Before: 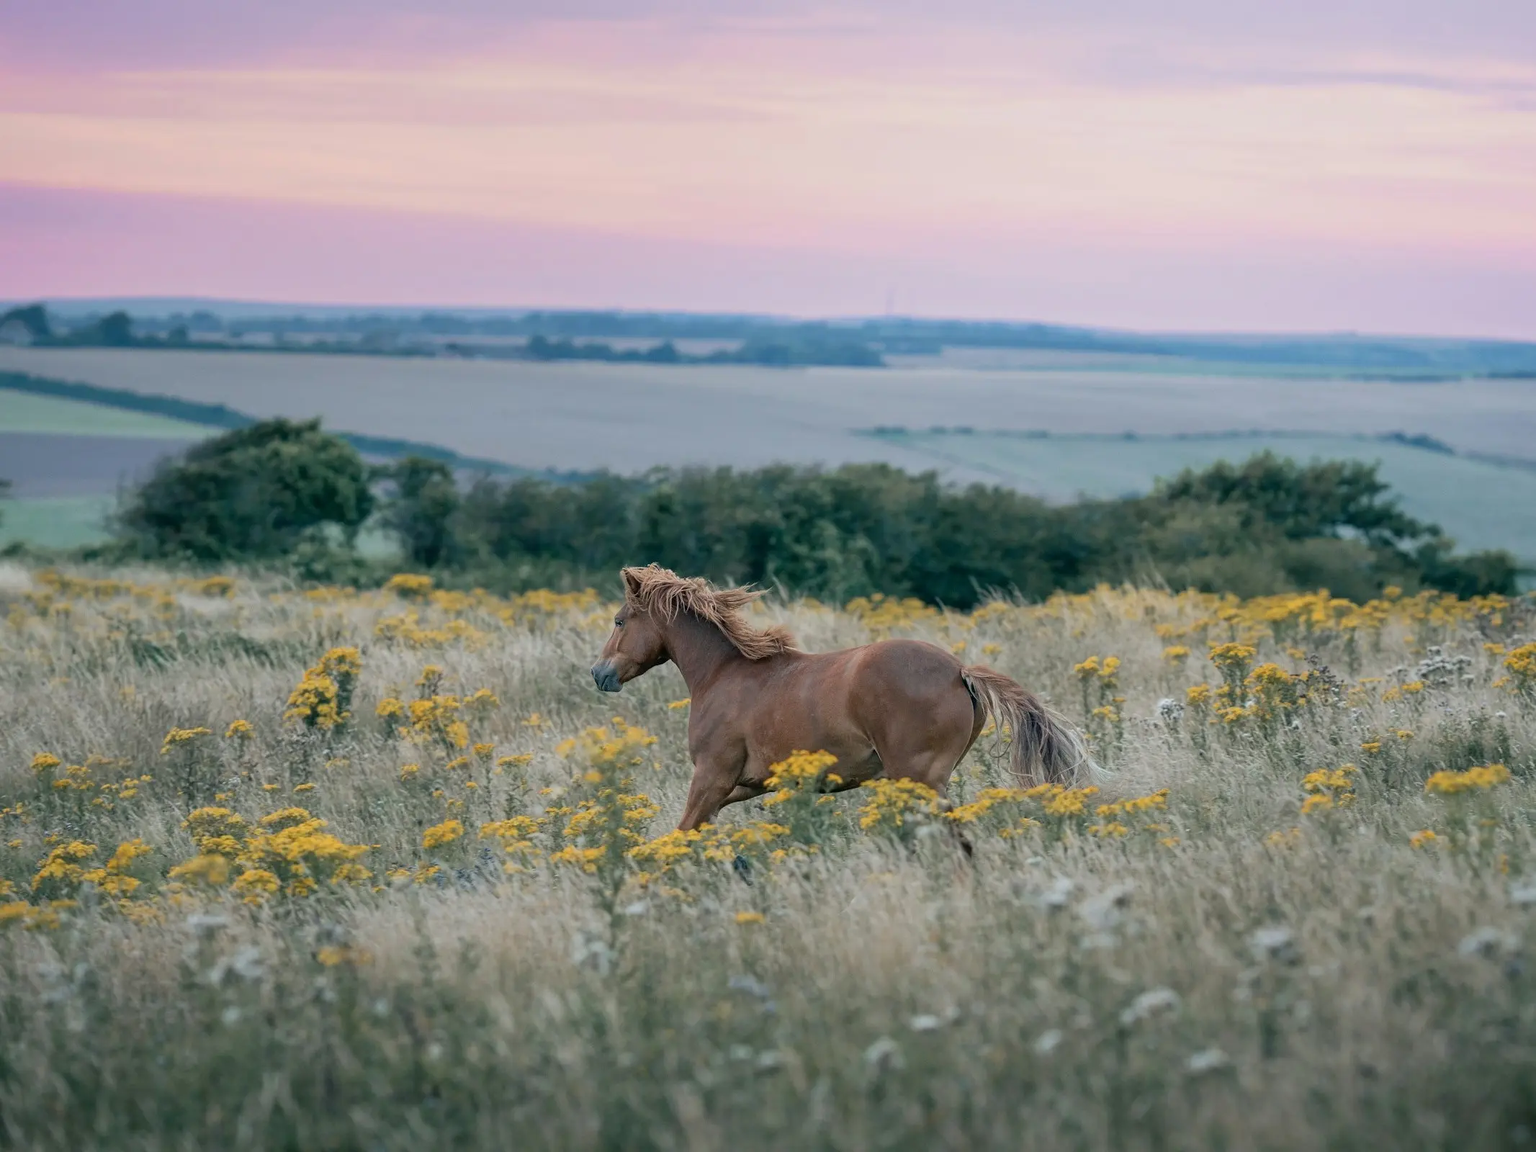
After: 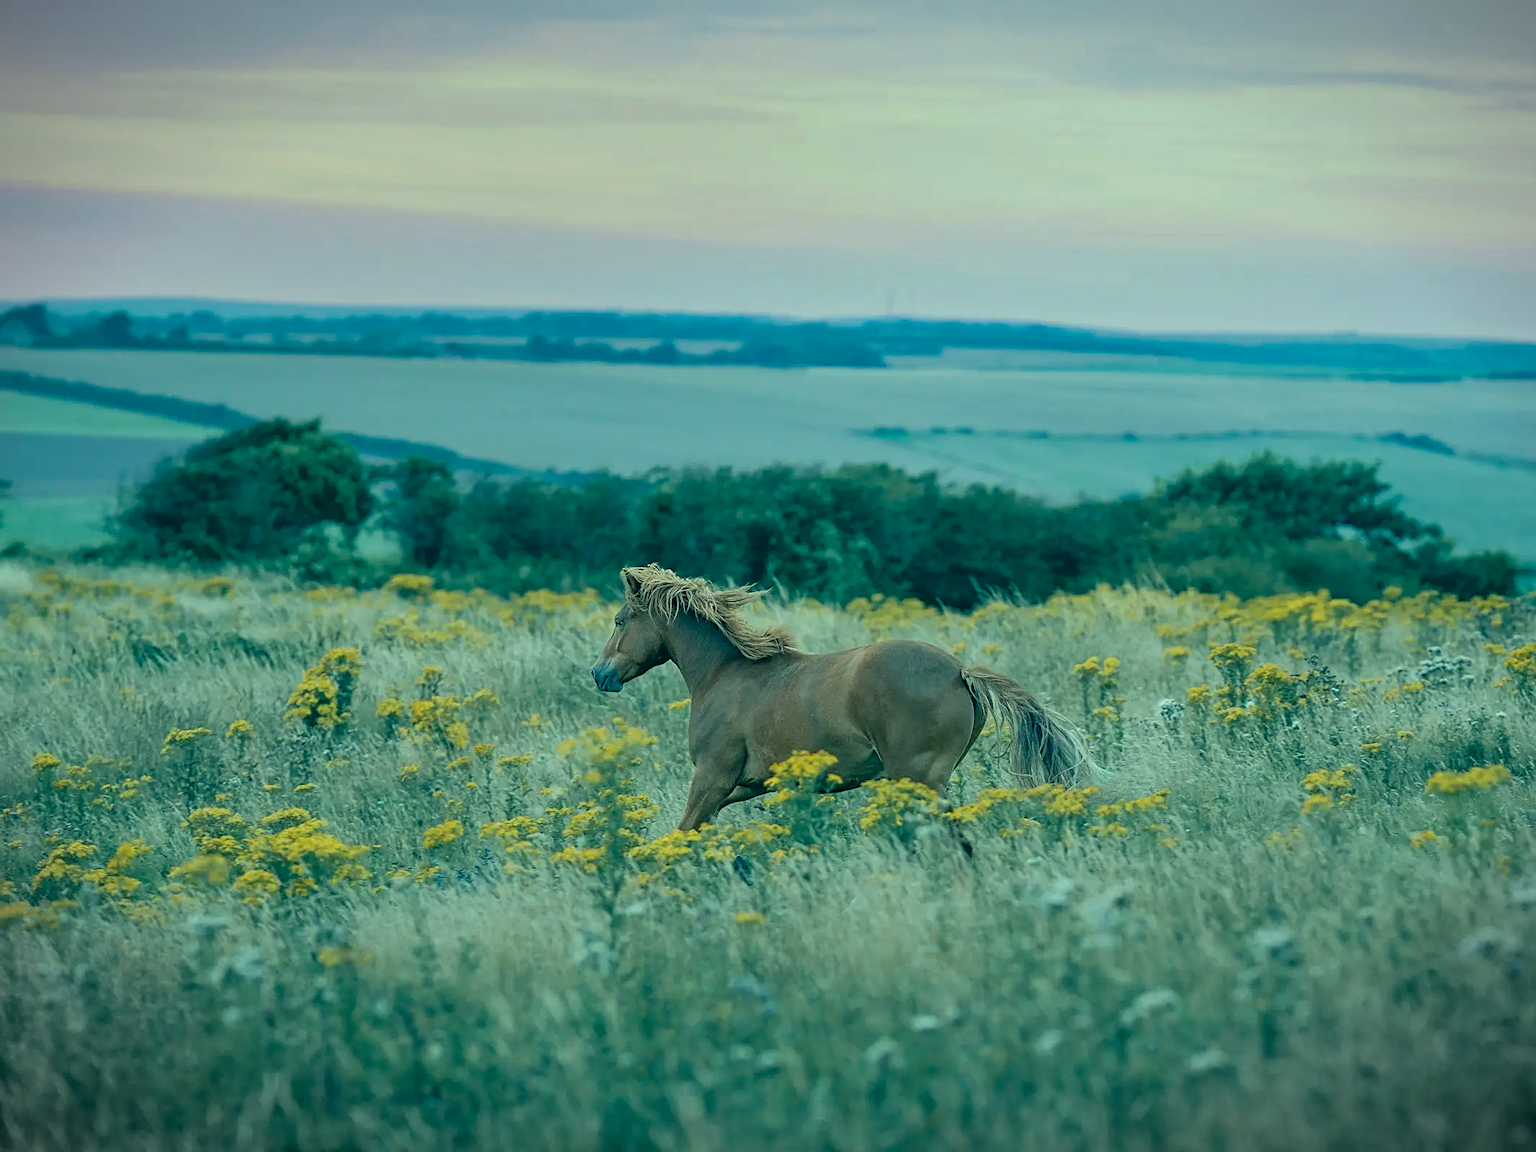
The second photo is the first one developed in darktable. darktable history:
shadows and highlights: shadows 60.88, highlights color adjustment 52.26%, soften with gaussian
sharpen: on, module defaults
vignetting: fall-off start 99.44%, width/height ratio 1.302, unbound false
color correction: highlights a* -19.77, highlights b* 9.8, shadows a* -20.73, shadows b* -10.65
